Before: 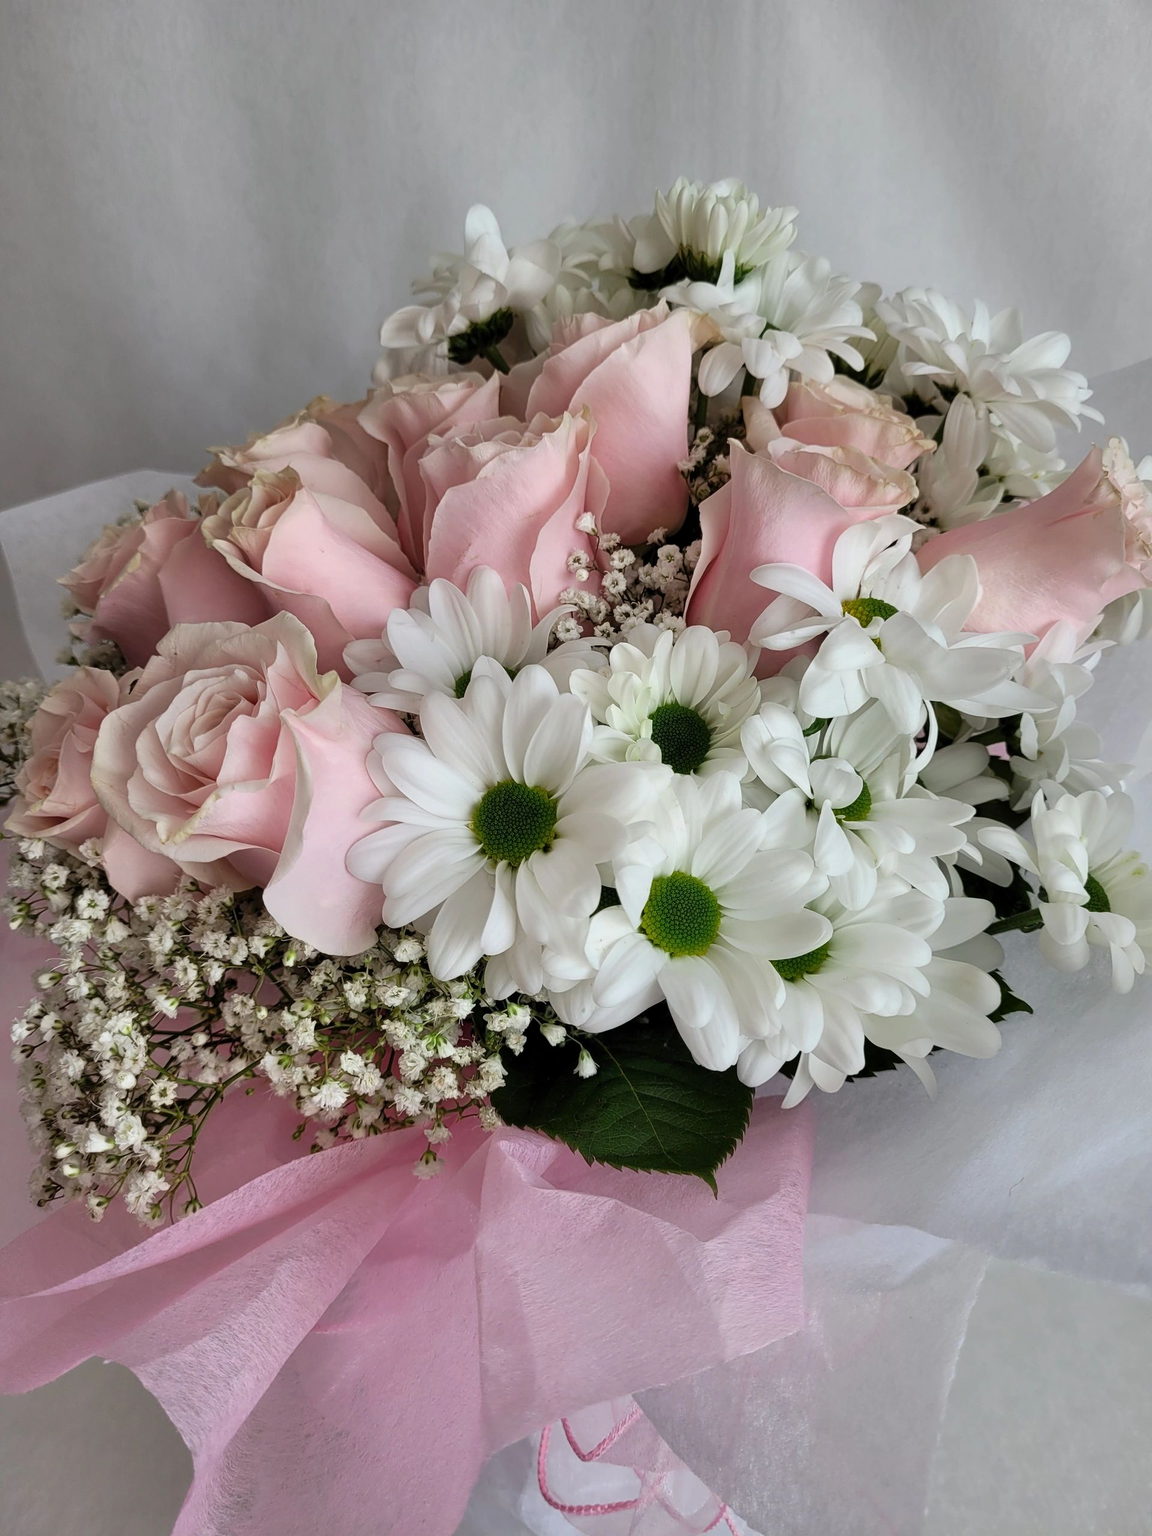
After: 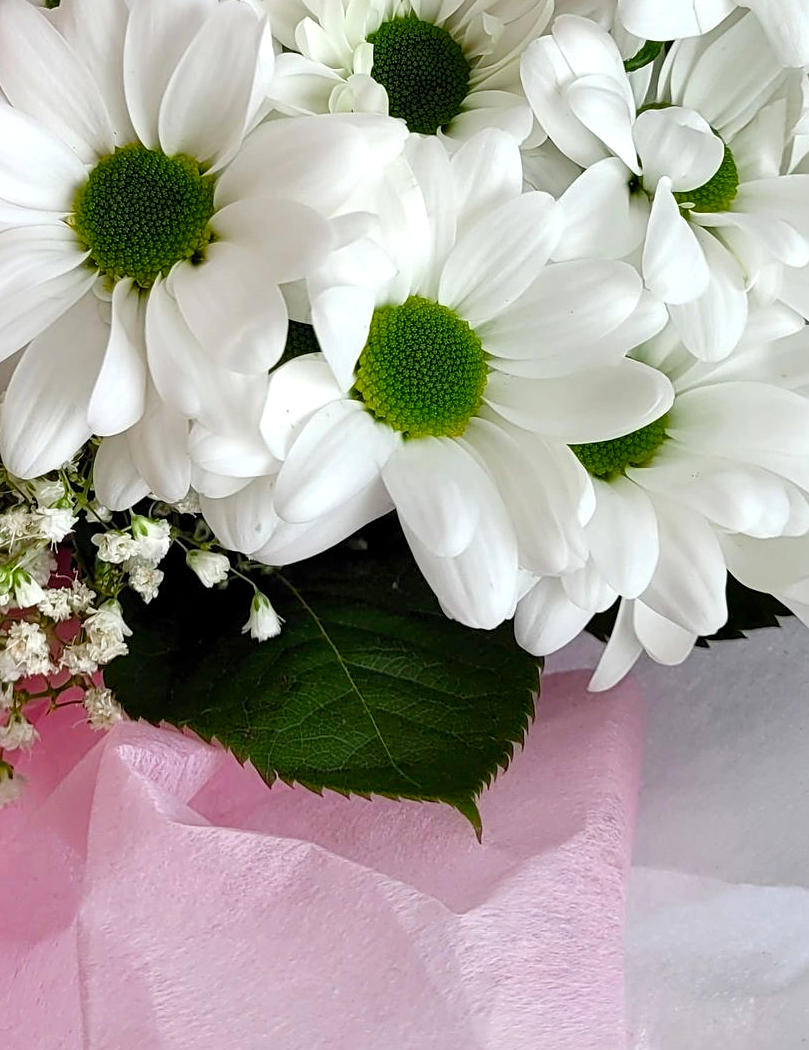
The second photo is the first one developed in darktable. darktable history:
color balance rgb: perceptual saturation grading › global saturation 20%, perceptual saturation grading › highlights -50%, perceptual saturation grading › shadows 30%, perceptual brilliance grading › global brilliance 10%, perceptual brilliance grading › shadows 15%
sharpen: amount 0.2
crop: left 37.221%, top 45.169%, right 20.63%, bottom 13.777%
